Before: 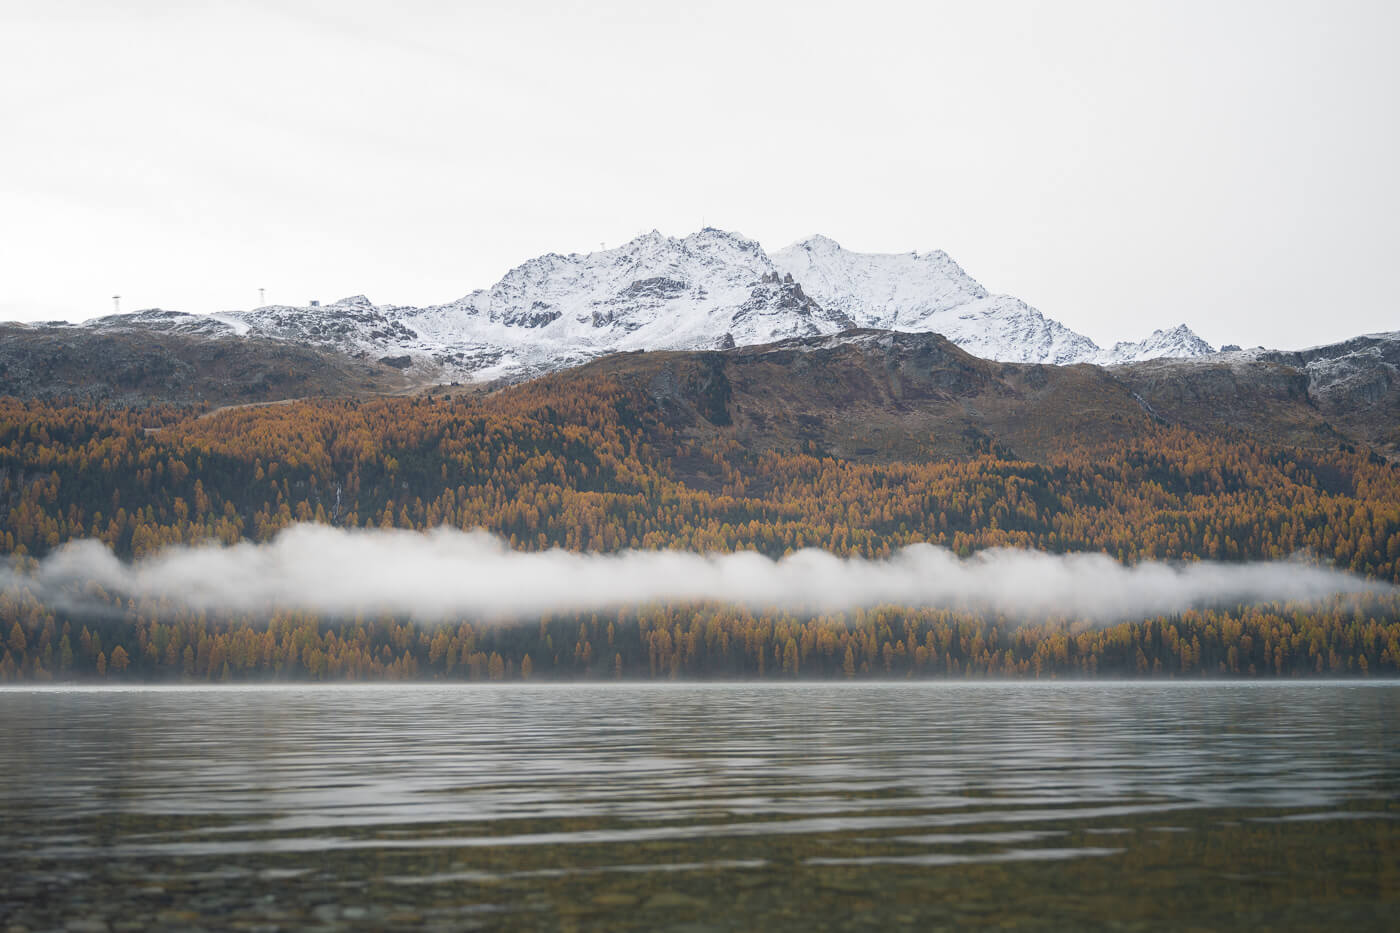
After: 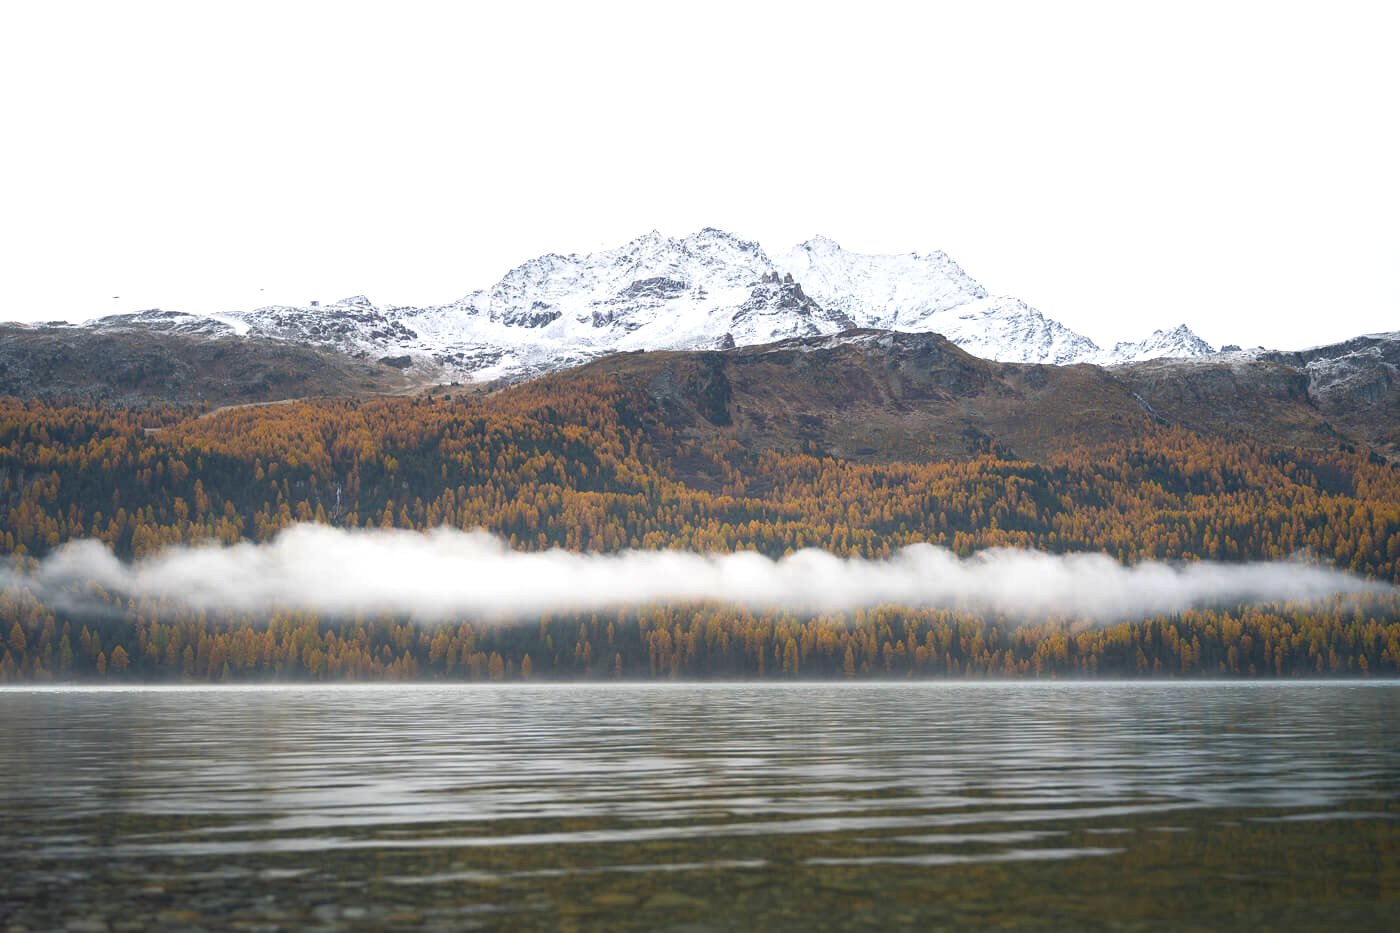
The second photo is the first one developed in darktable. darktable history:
color balance rgb: perceptual saturation grading › global saturation 14.589%, perceptual brilliance grading › highlights 11.386%, global vibrance 9.85%
